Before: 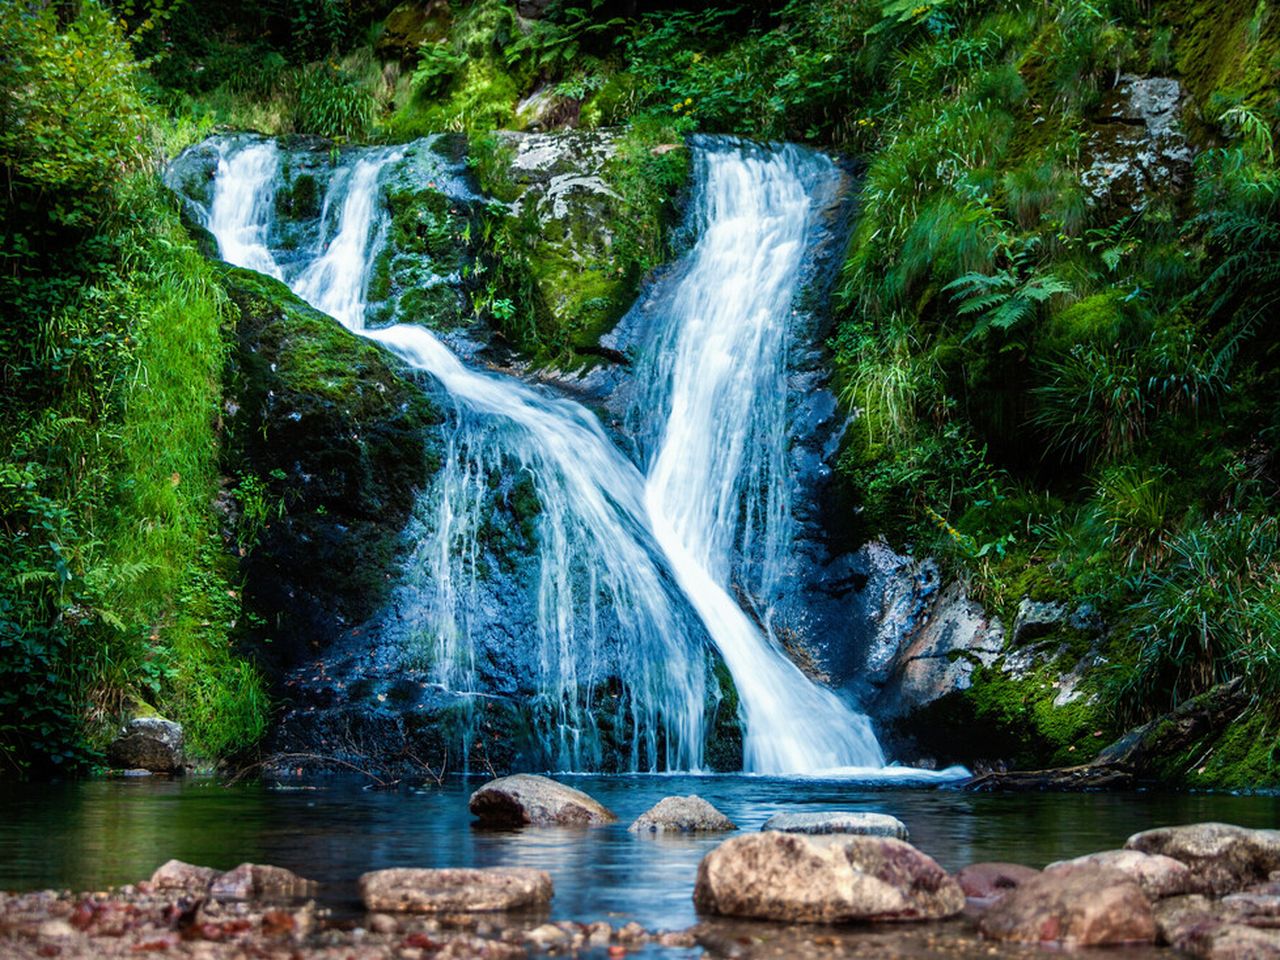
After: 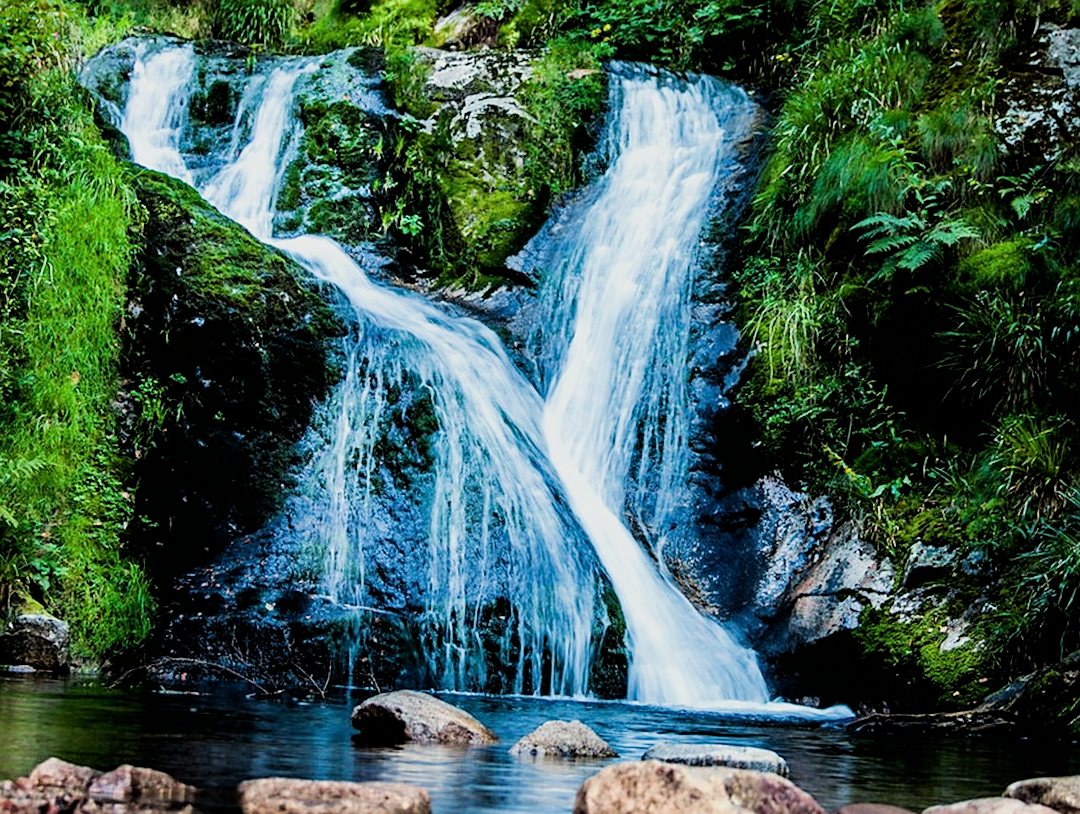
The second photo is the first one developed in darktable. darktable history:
filmic rgb: black relative exposure -5.1 EV, white relative exposure 3.96 EV, hardness 2.9, contrast 1.195
crop and rotate: angle -3°, left 5.074%, top 5.174%, right 4.723%, bottom 4.188%
exposure: black level correction 0.001, exposure 0.3 EV, compensate exposure bias true, compensate highlight preservation false
sharpen: on, module defaults
